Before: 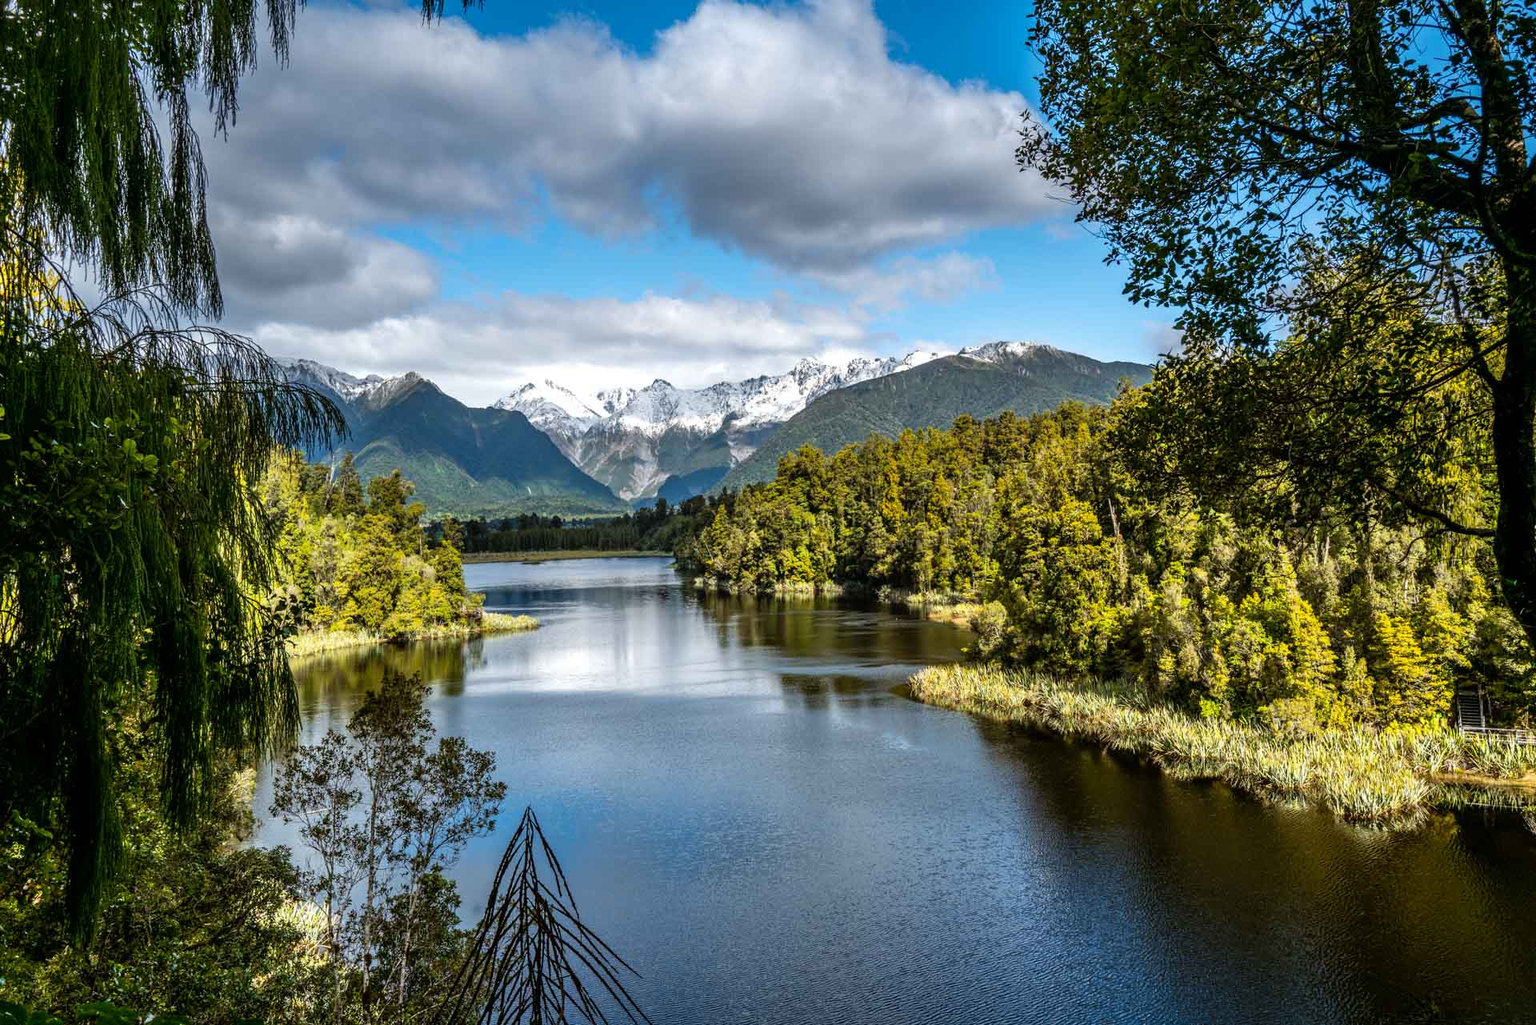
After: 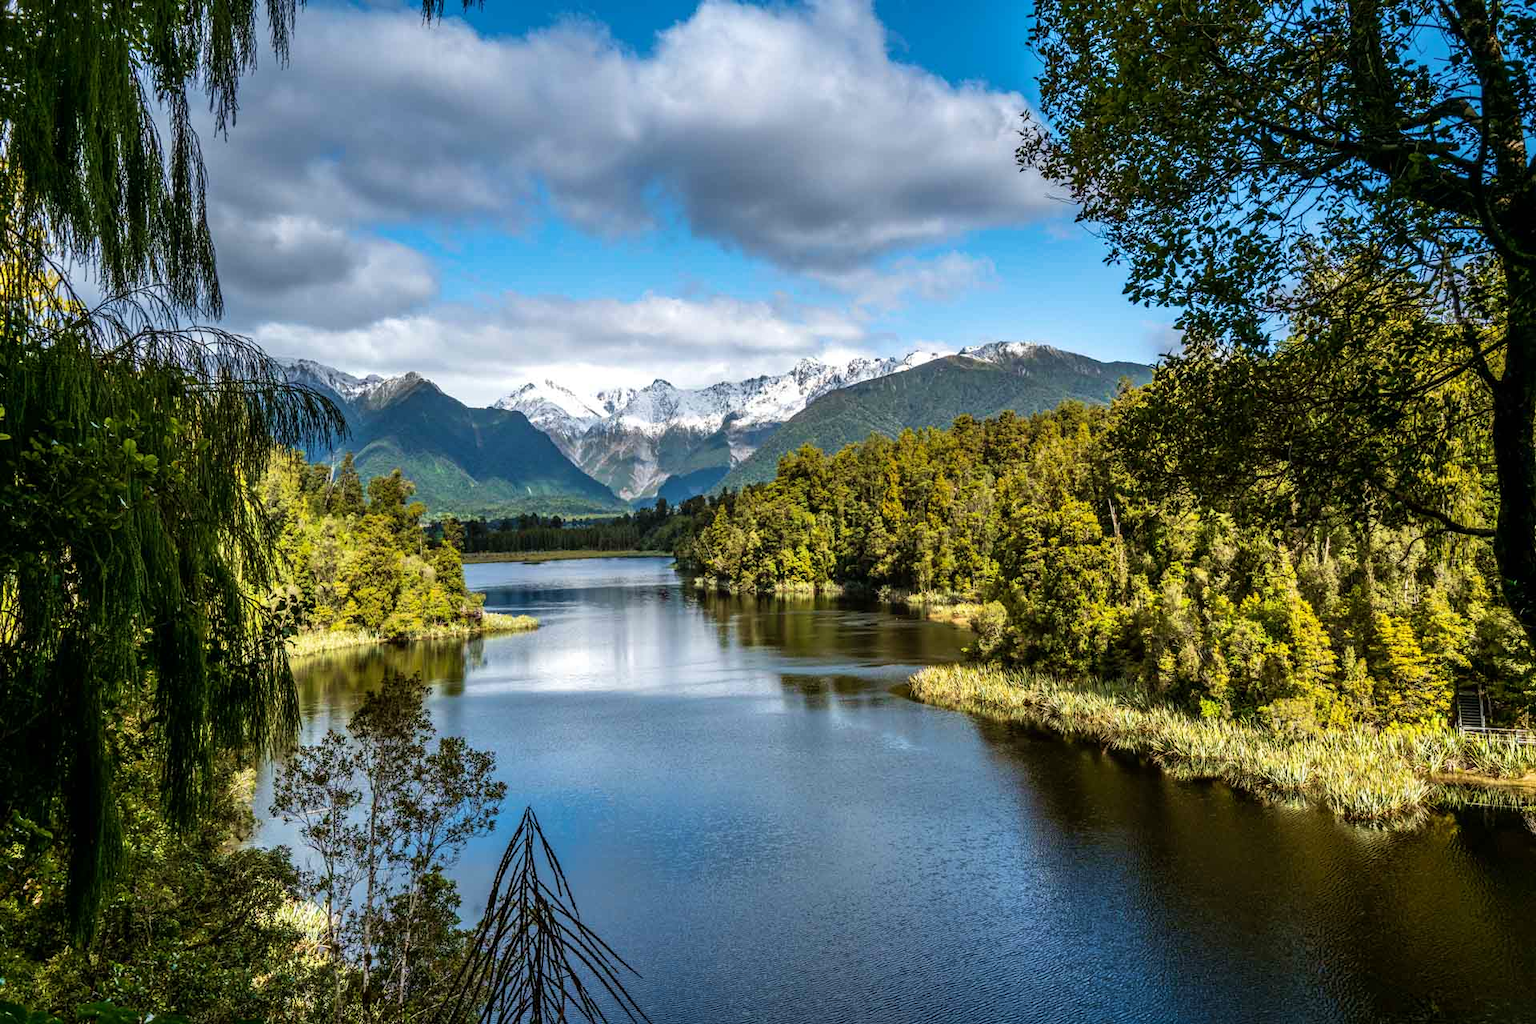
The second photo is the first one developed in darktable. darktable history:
velvia: strength 27.38%
